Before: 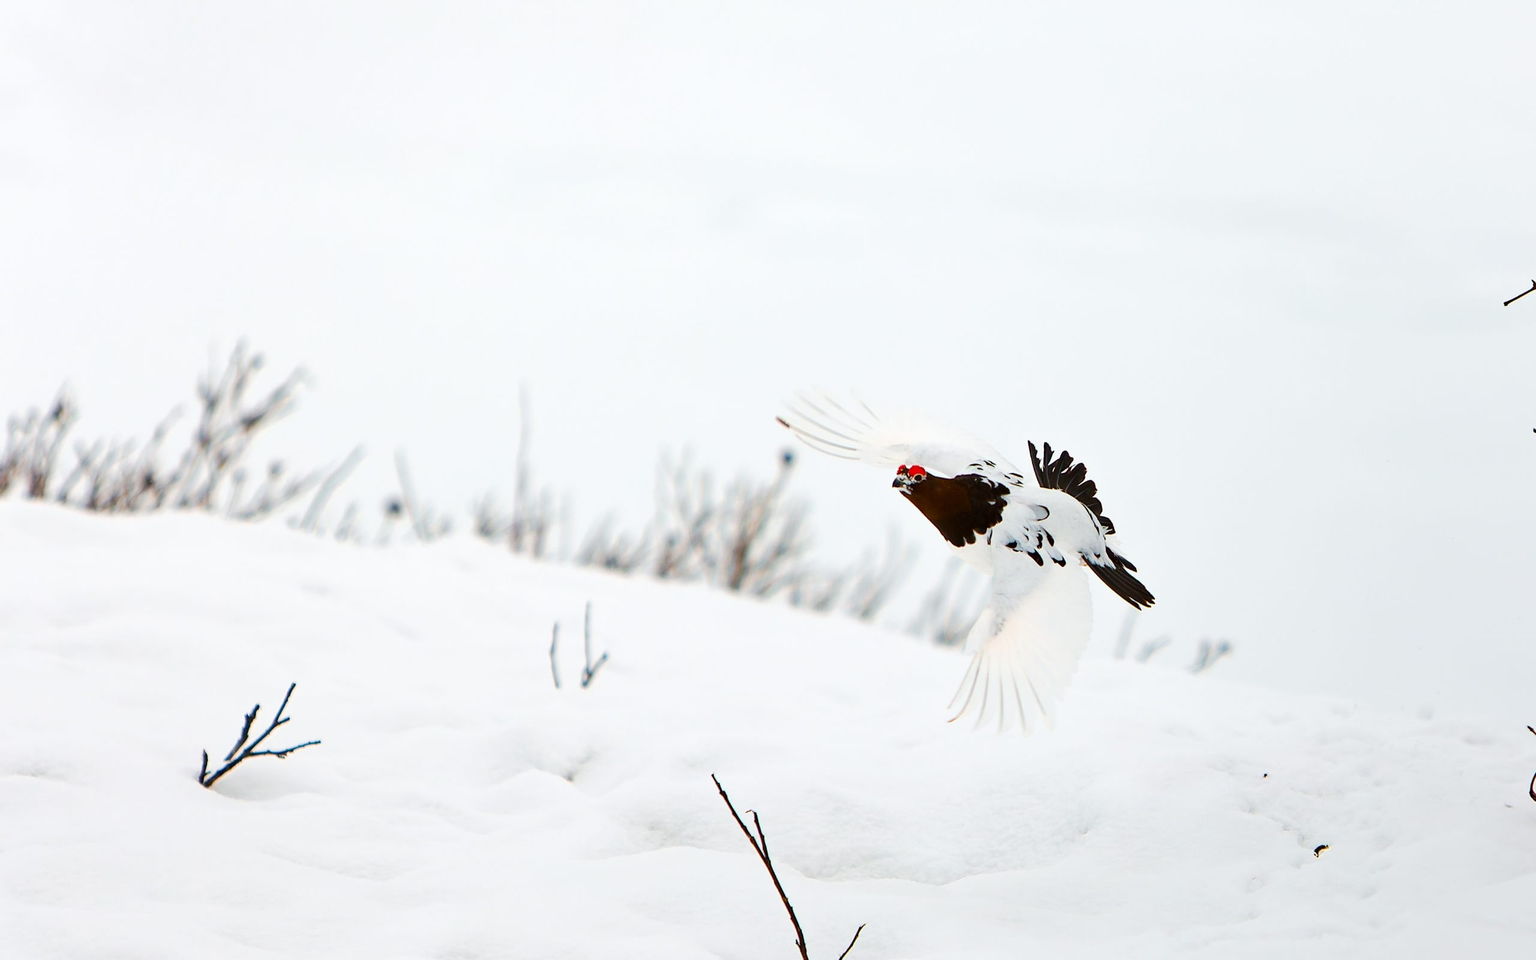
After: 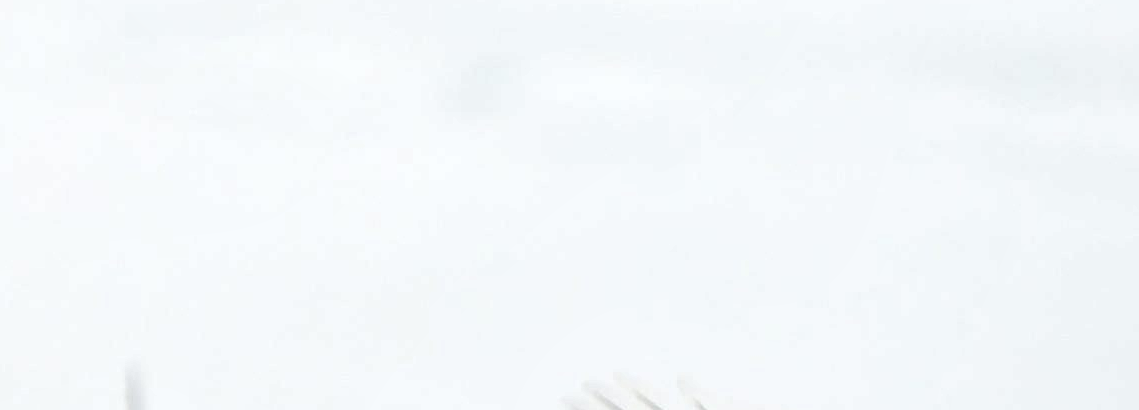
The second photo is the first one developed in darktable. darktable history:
local contrast: highlights 20%, detail 197%
crop: left 28.873%, top 16.799%, right 26.606%, bottom 57.555%
